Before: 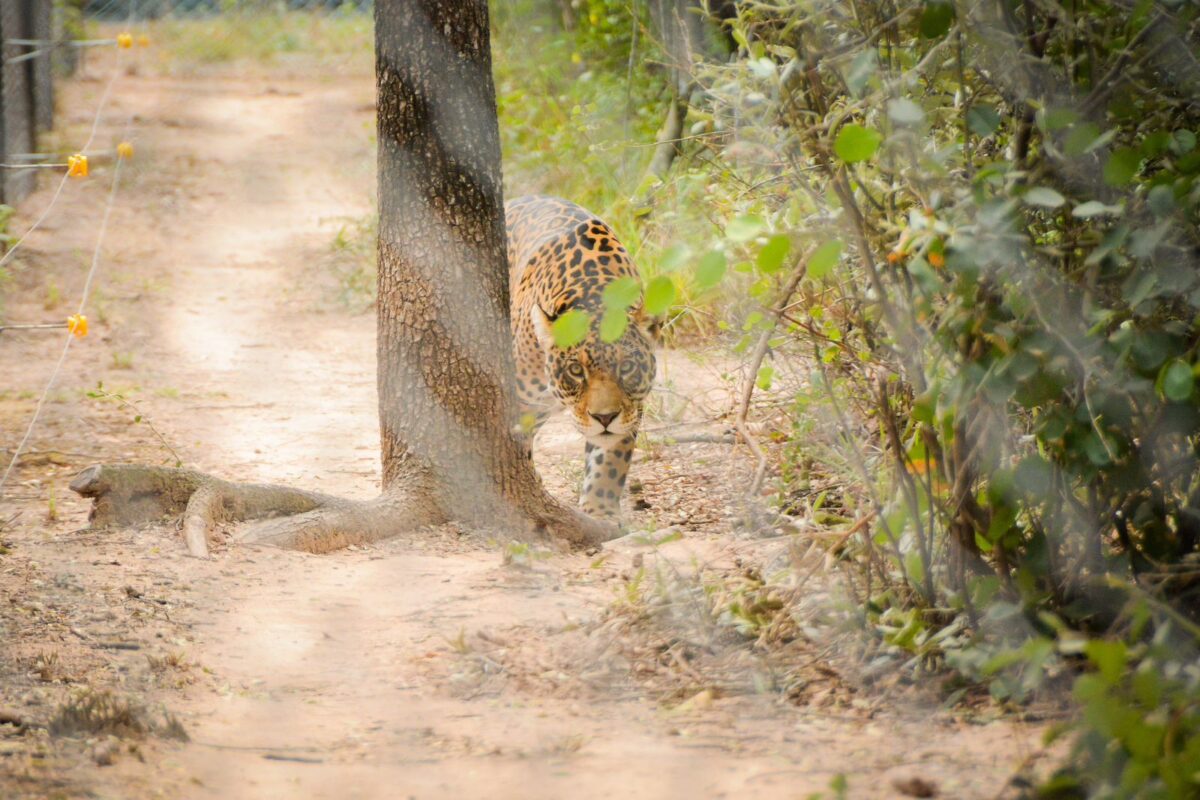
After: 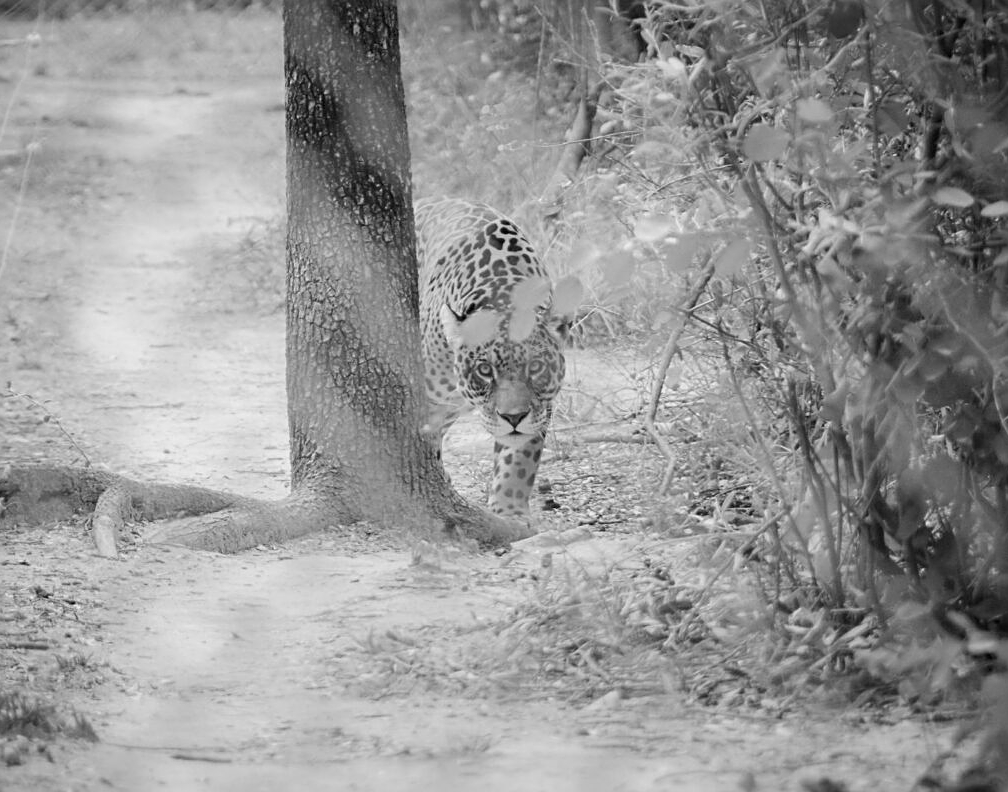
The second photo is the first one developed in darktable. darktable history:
sharpen: on, module defaults
white balance: emerald 1
tone equalizer: on, module defaults
crop: left 7.598%, right 7.873%
monochrome: a -74.22, b 78.2
